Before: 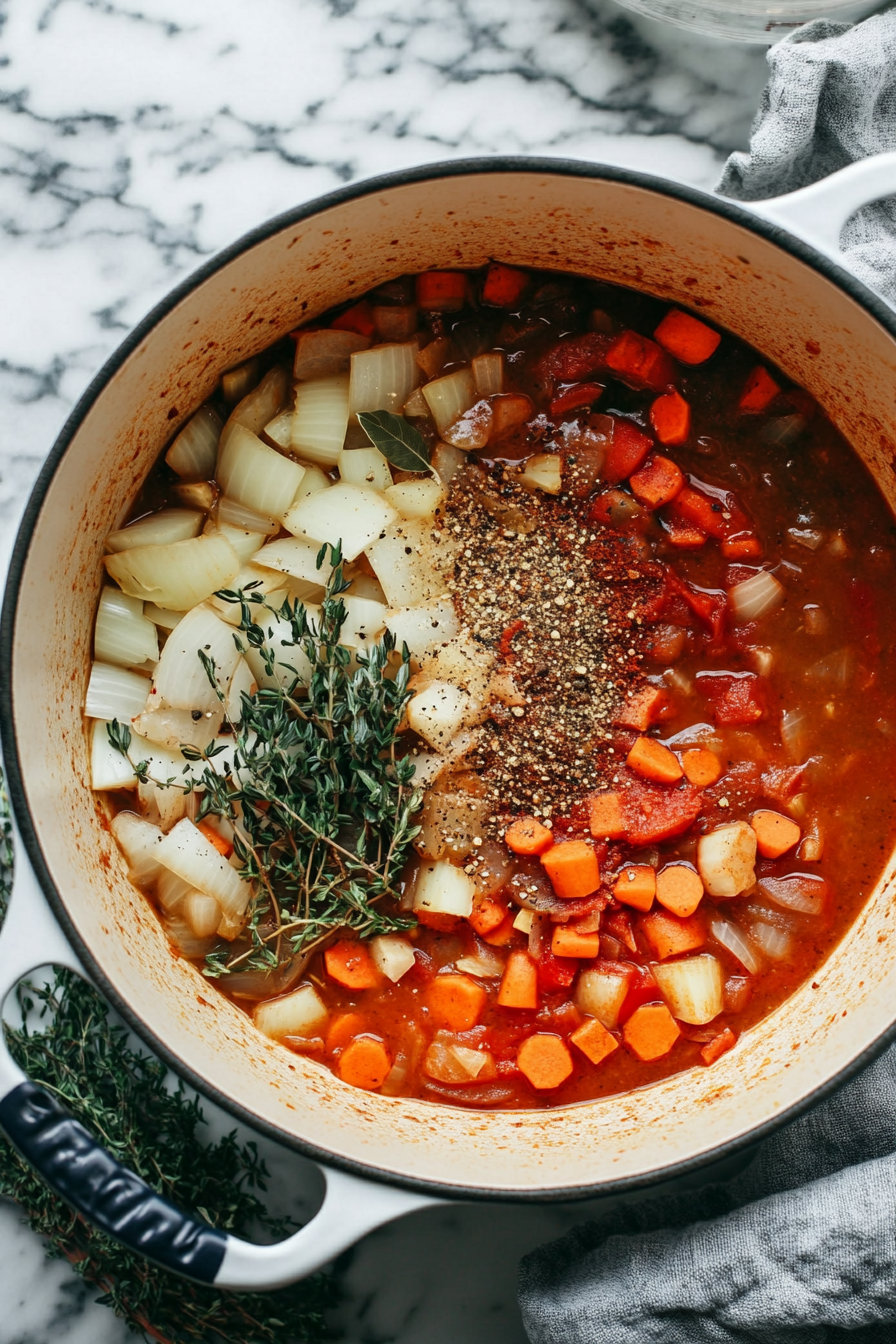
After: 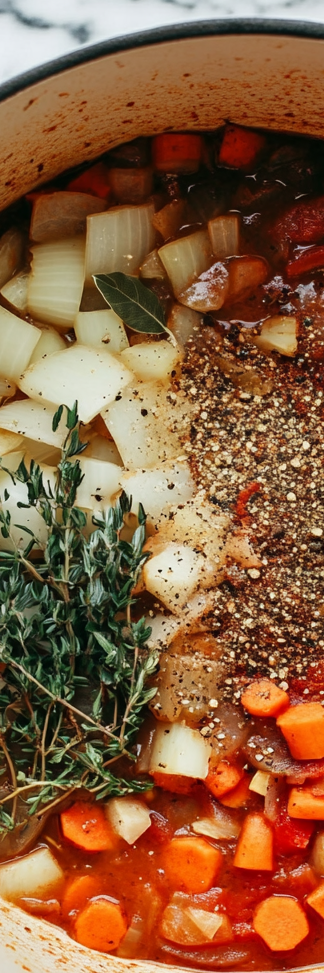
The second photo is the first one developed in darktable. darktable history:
crop and rotate: left 29.485%, top 10.33%, right 34.348%, bottom 17.245%
